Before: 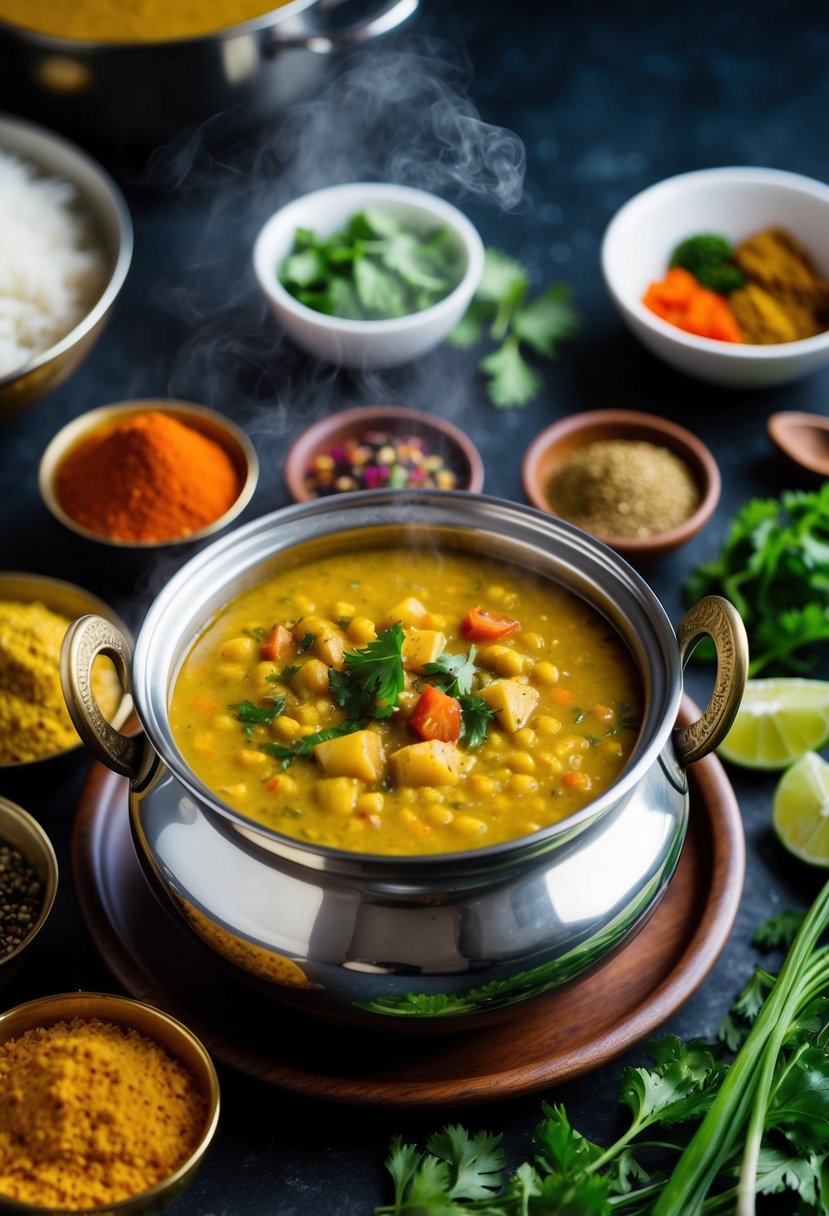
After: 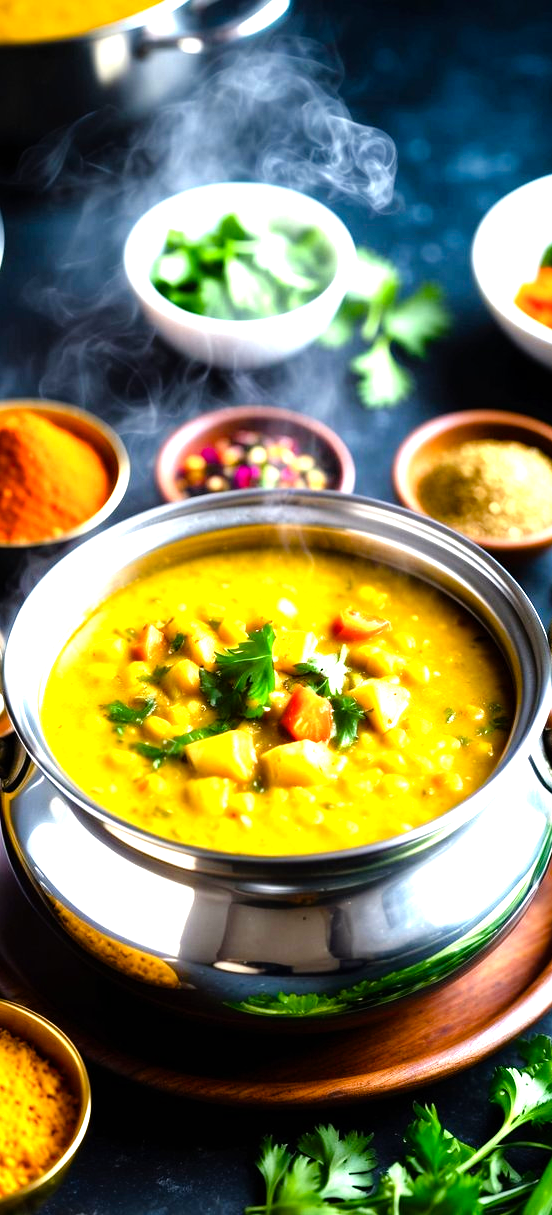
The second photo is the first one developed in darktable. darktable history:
tone equalizer: -8 EV -1.11 EV, -7 EV -1.01 EV, -6 EV -0.903 EV, -5 EV -0.595 EV, -3 EV 0.577 EV, -2 EV 0.843 EV, -1 EV 1 EV, +0 EV 1.08 EV
crop and rotate: left 15.574%, right 17.762%
exposure: black level correction 0, exposure 0.701 EV, compensate highlight preservation false
color balance rgb: perceptual saturation grading › global saturation 34.539%, perceptual saturation grading › highlights -29.878%, perceptual saturation grading › shadows 34.561%
